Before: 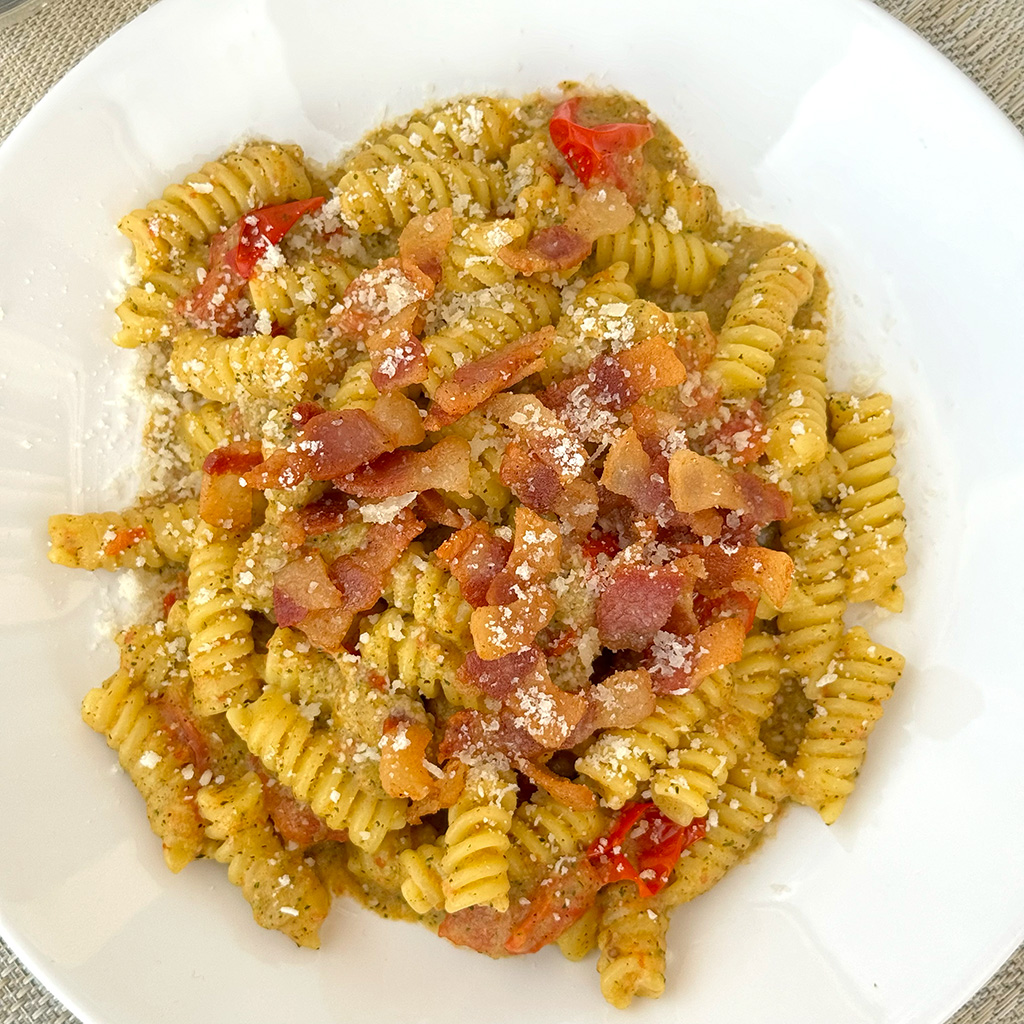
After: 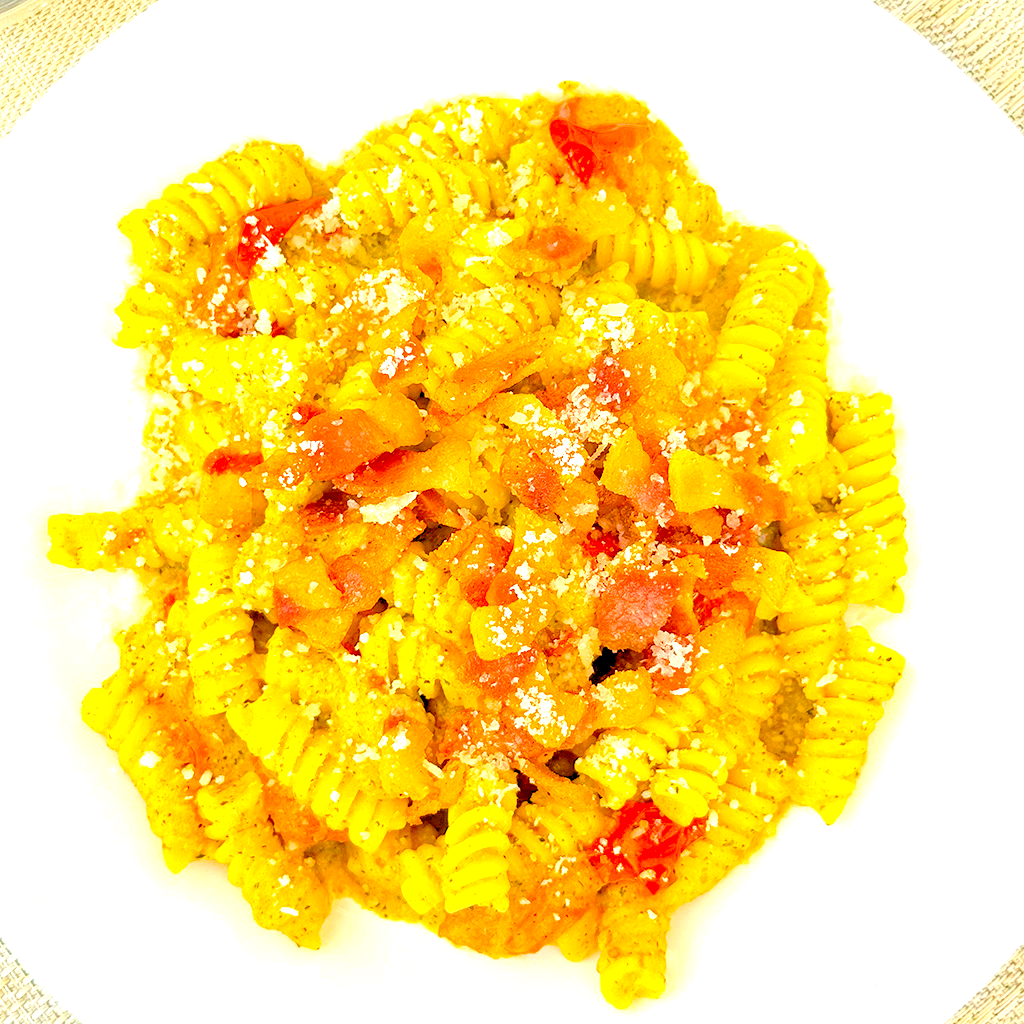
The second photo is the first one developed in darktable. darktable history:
levels: levels [0.072, 0.414, 0.976]
exposure: exposure 0.943 EV, compensate highlight preservation false
color balance rgb: linear chroma grading › global chroma 50%, perceptual saturation grading › global saturation 2.34%, global vibrance 6.64%, contrast 12.71%, saturation formula JzAzBz (2021)
